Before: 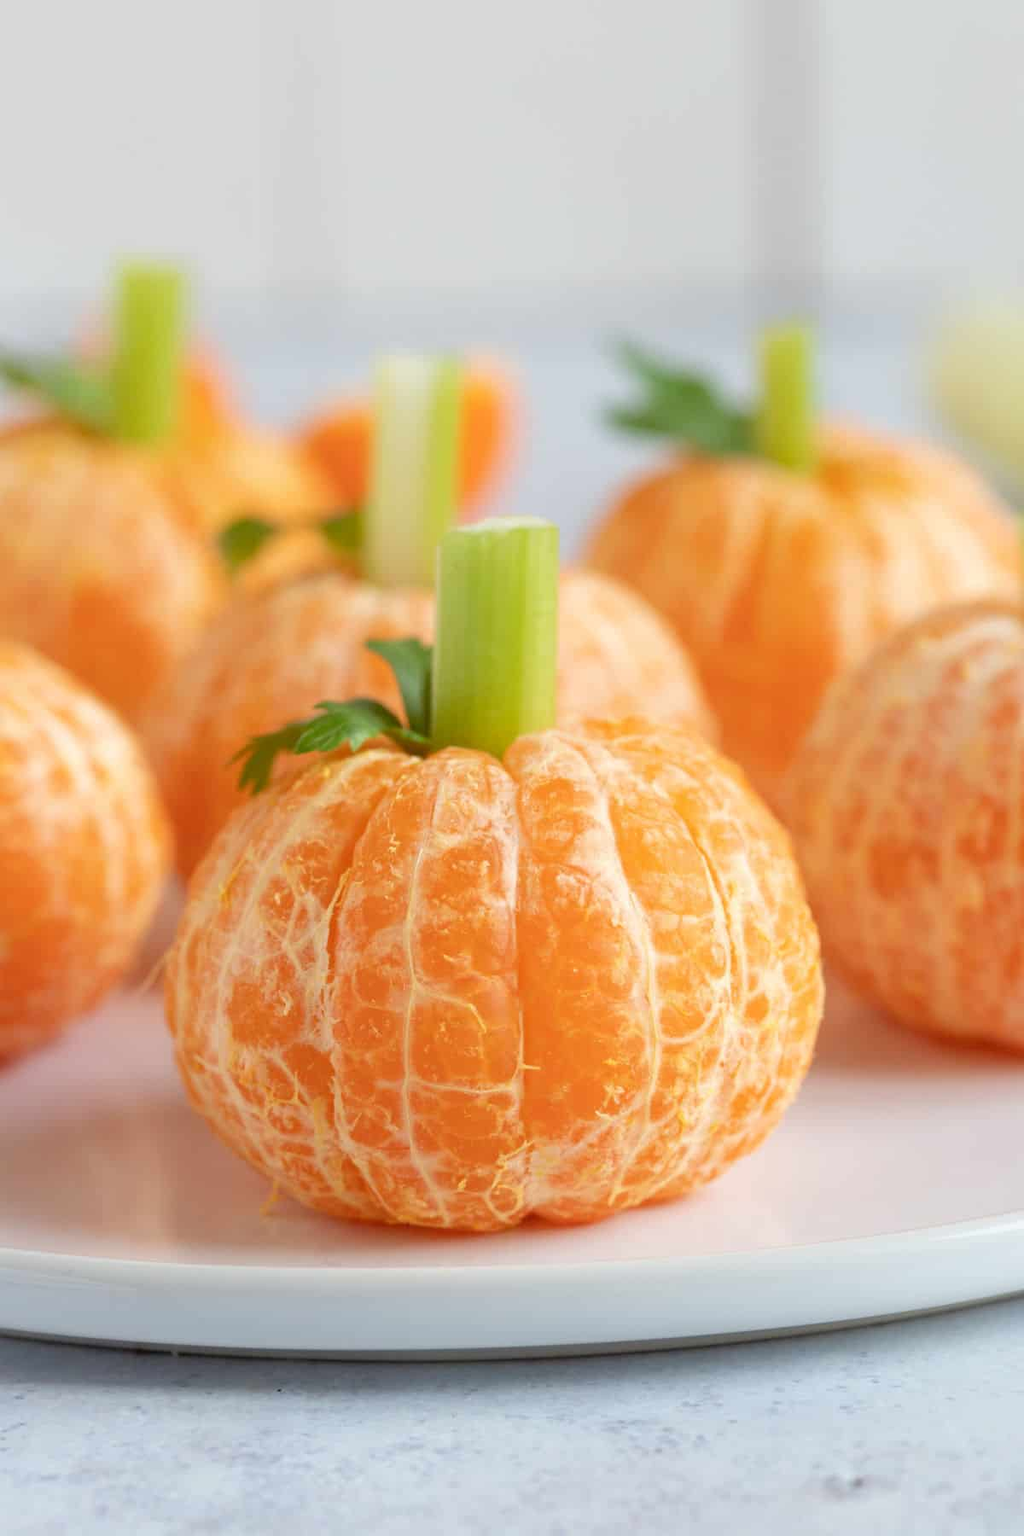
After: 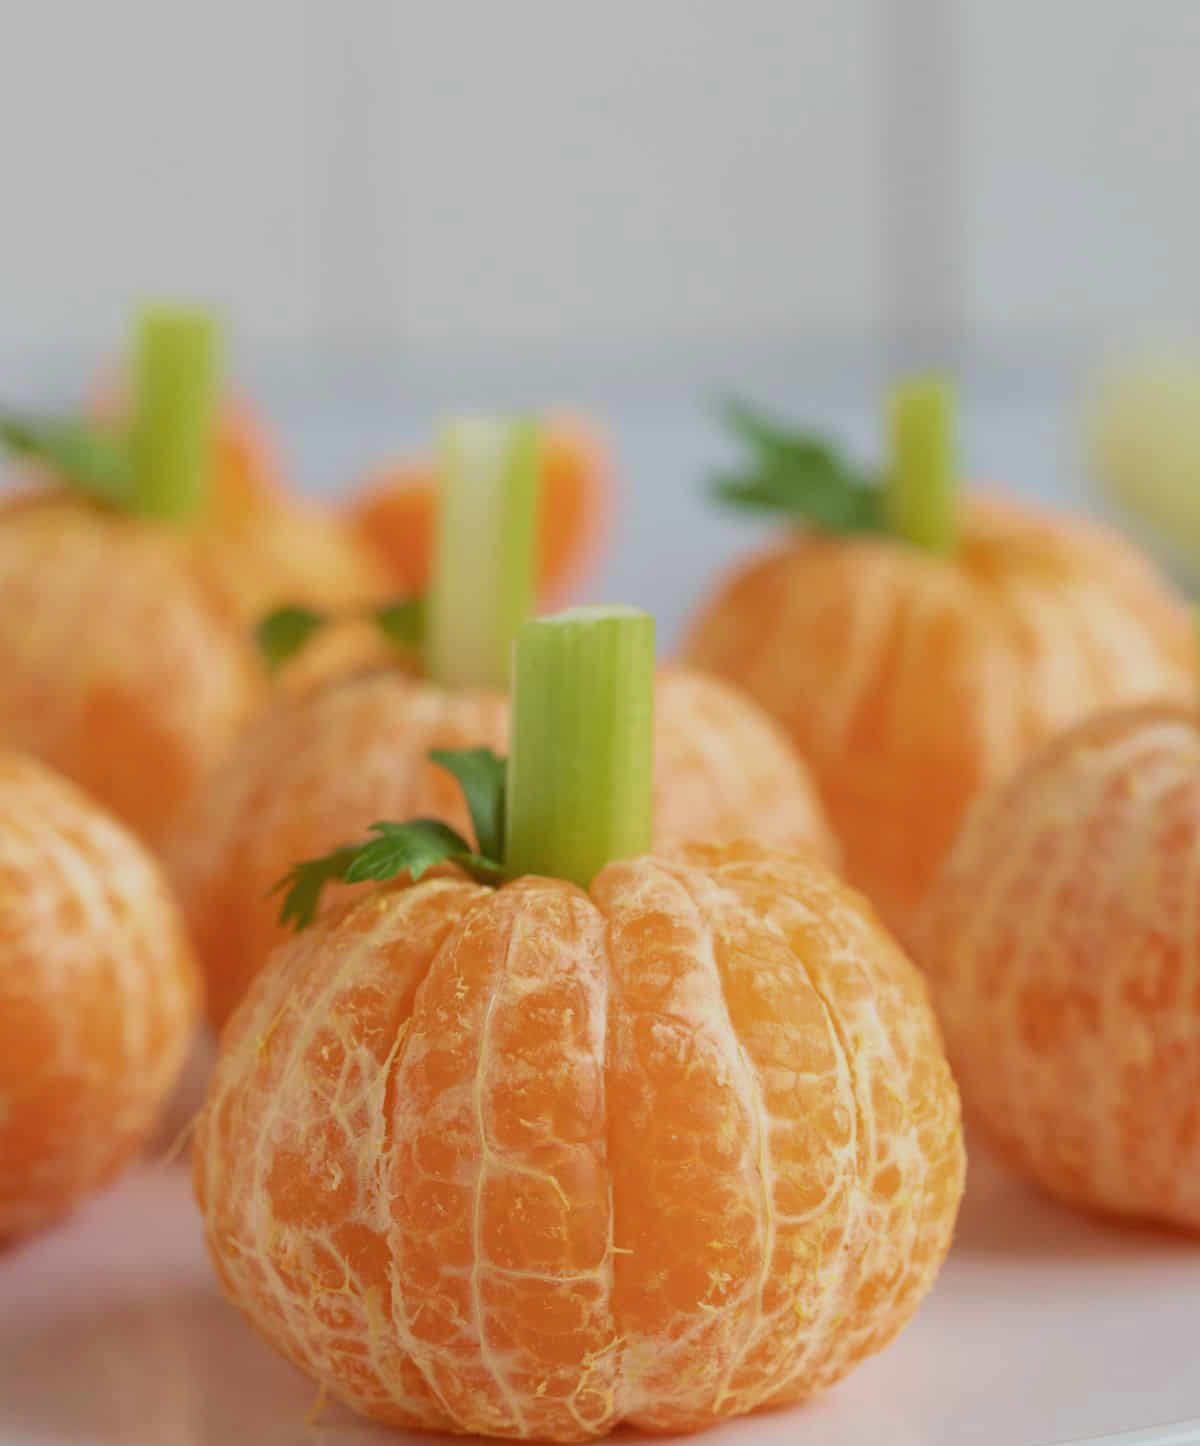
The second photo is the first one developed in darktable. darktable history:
exposure: exposure -0.492 EV, compensate highlight preservation false
crop: bottom 19.644%
velvia: on, module defaults
contrast brightness saturation: saturation -0.05
